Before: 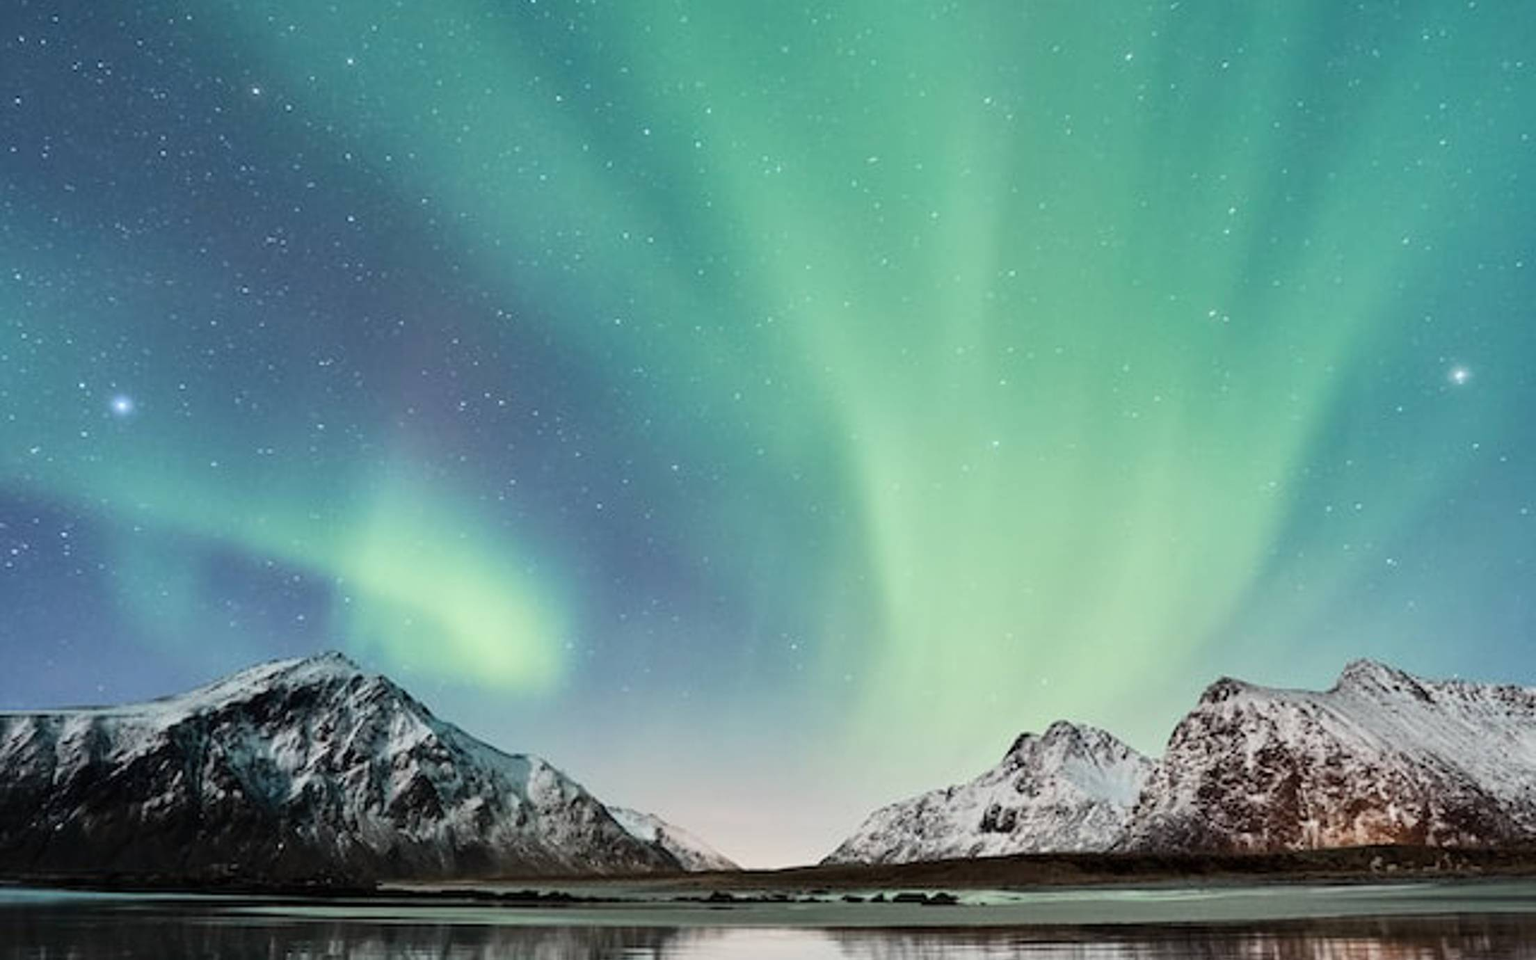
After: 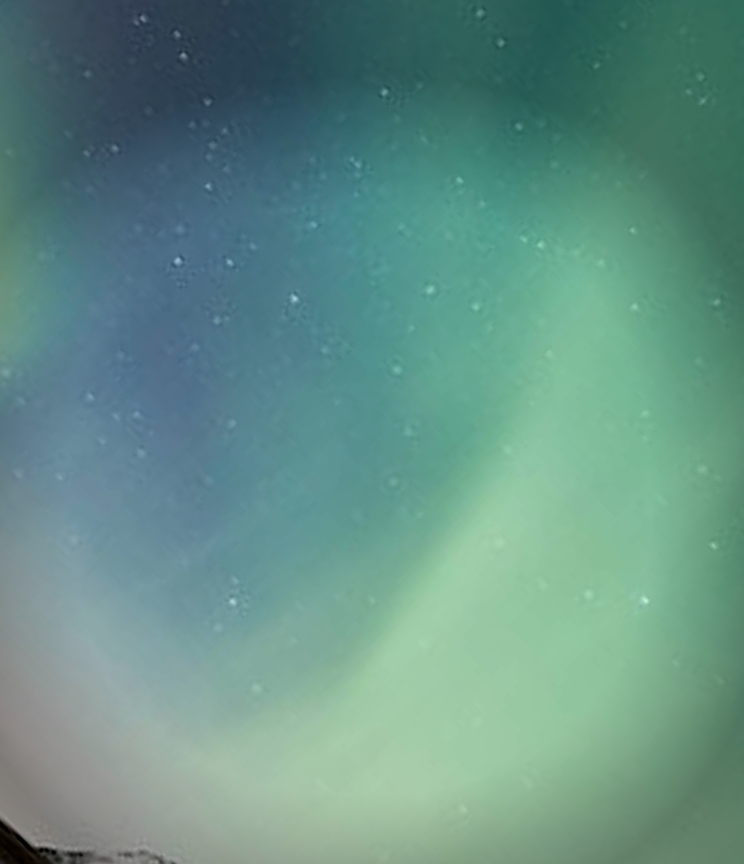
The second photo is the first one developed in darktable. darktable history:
sharpen: on, module defaults
exposure: black level correction 0.006, exposure -0.219 EV, compensate highlight preservation false
vignetting: fall-off start 68.15%, fall-off radius 29.83%, brightness -0.609, saturation 0.001, center (-0.035, 0.155), width/height ratio 0.99, shape 0.84
crop and rotate: angle -45.01°, top 16.247%, right 0.846%, bottom 11.76%
